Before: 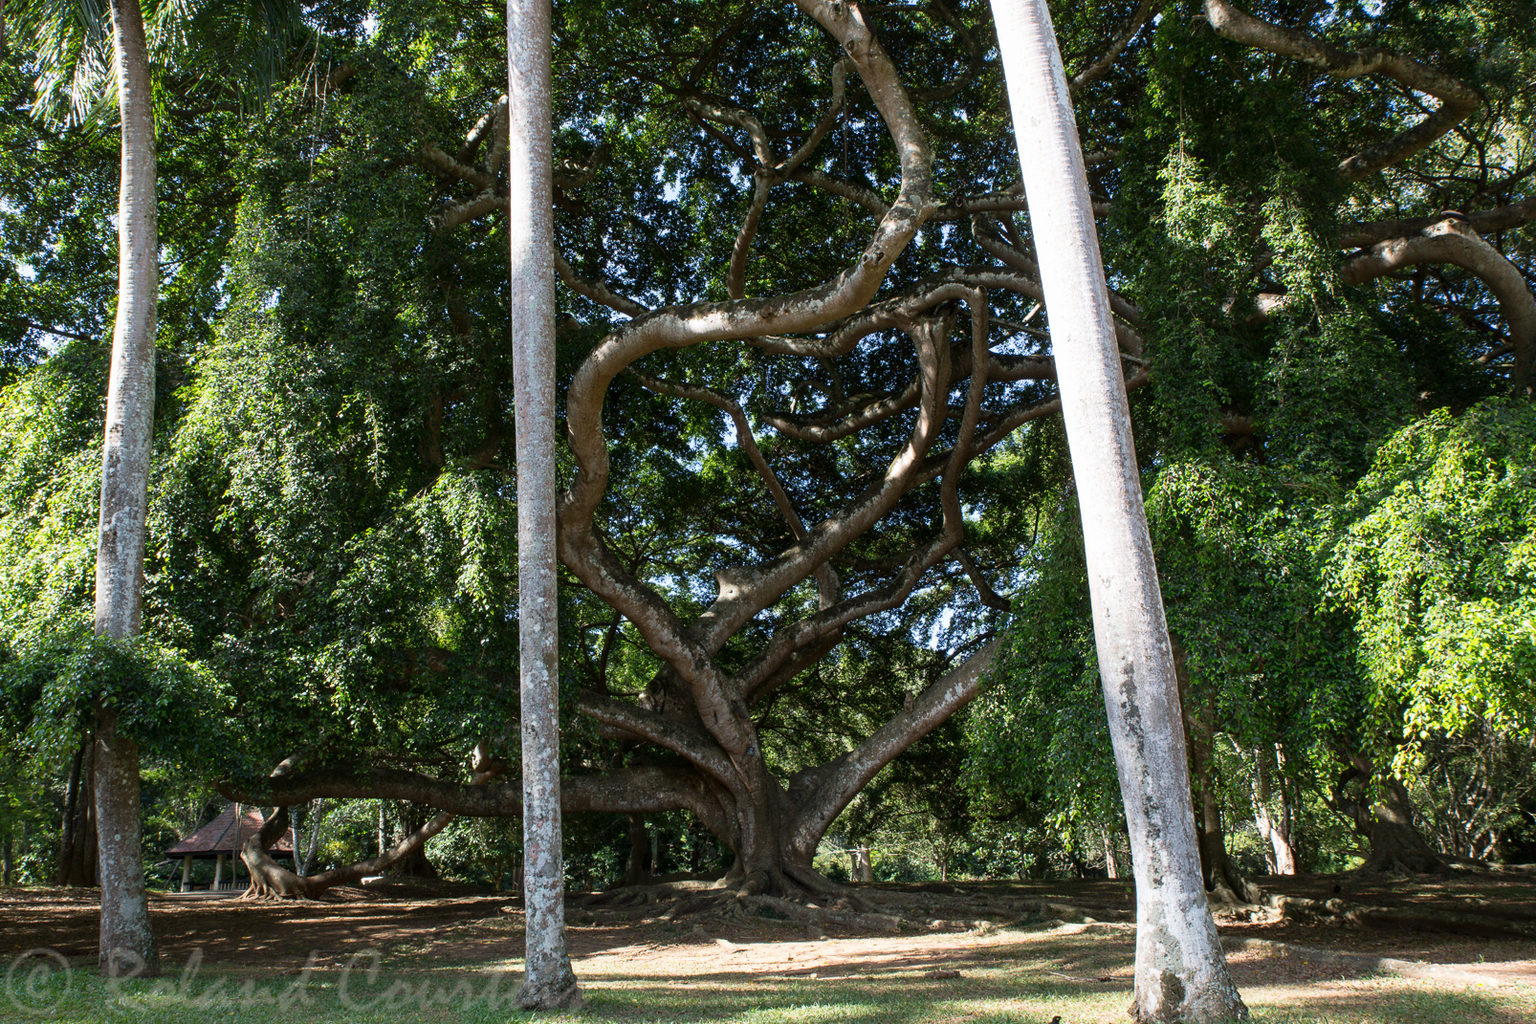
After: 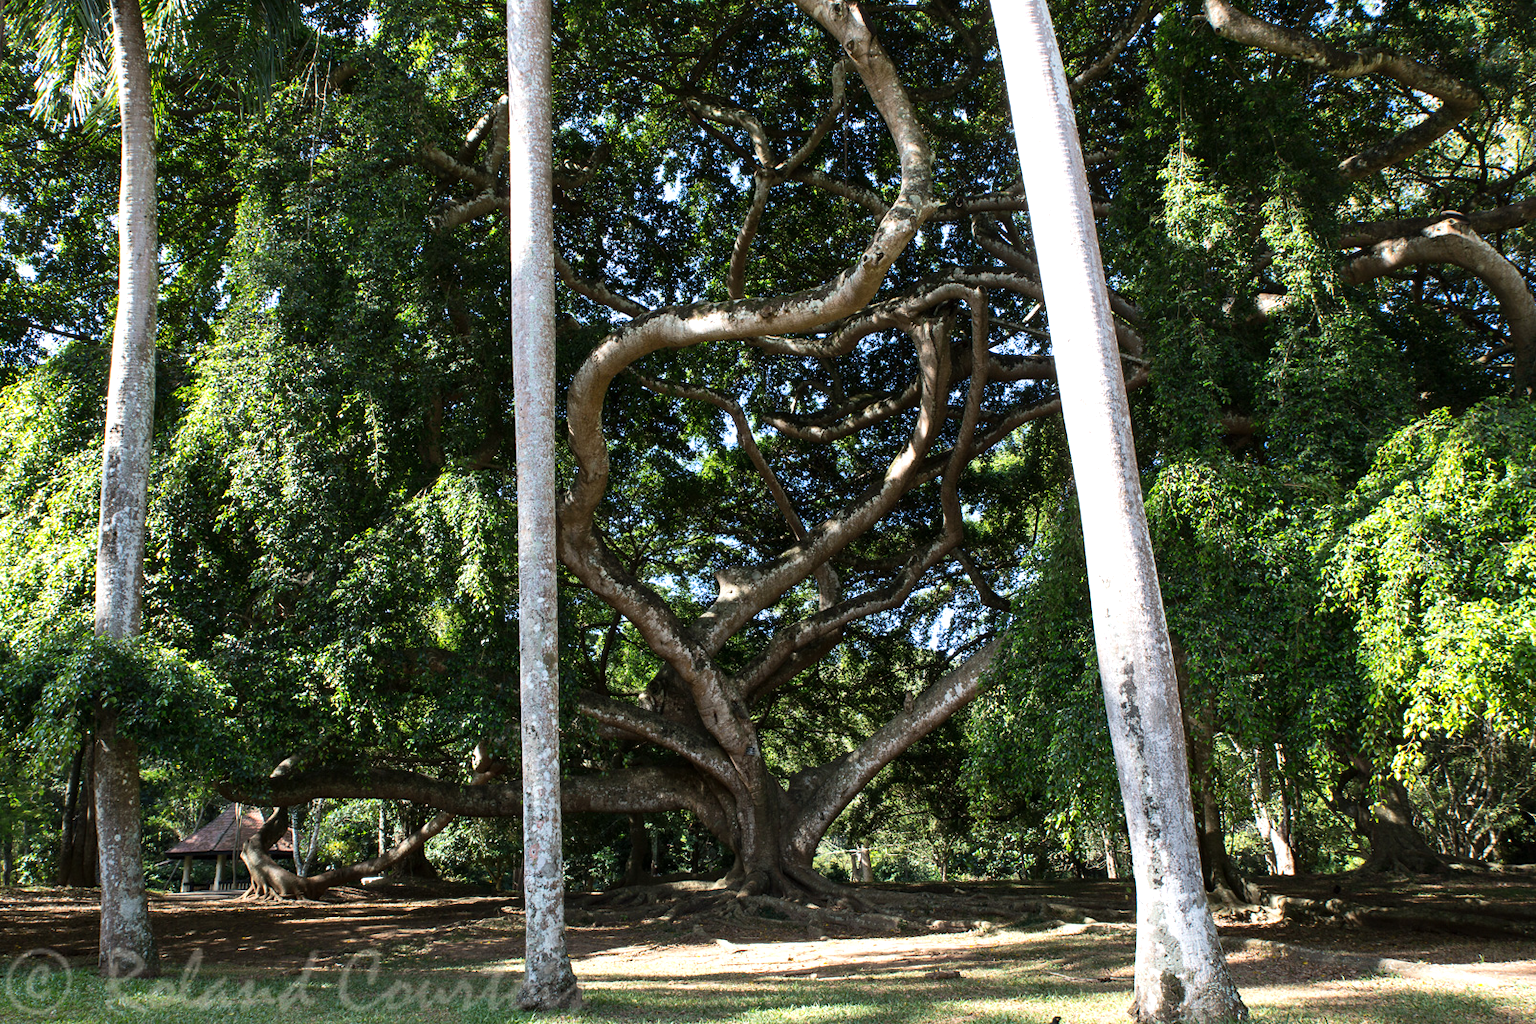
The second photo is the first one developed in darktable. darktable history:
tone equalizer: -8 EV -0.417 EV, -7 EV -0.389 EV, -6 EV -0.333 EV, -5 EV -0.222 EV, -3 EV 0.222 EV, -2 EV 0.333 EV, -1 EV 0.389 EV, +0 EV 0.417 EV, edges refinement/feathering 500, mask exposure compensation -1.57 EV, preserve details no
shadows and highlights: highlights 70.7, soften with gaussian
